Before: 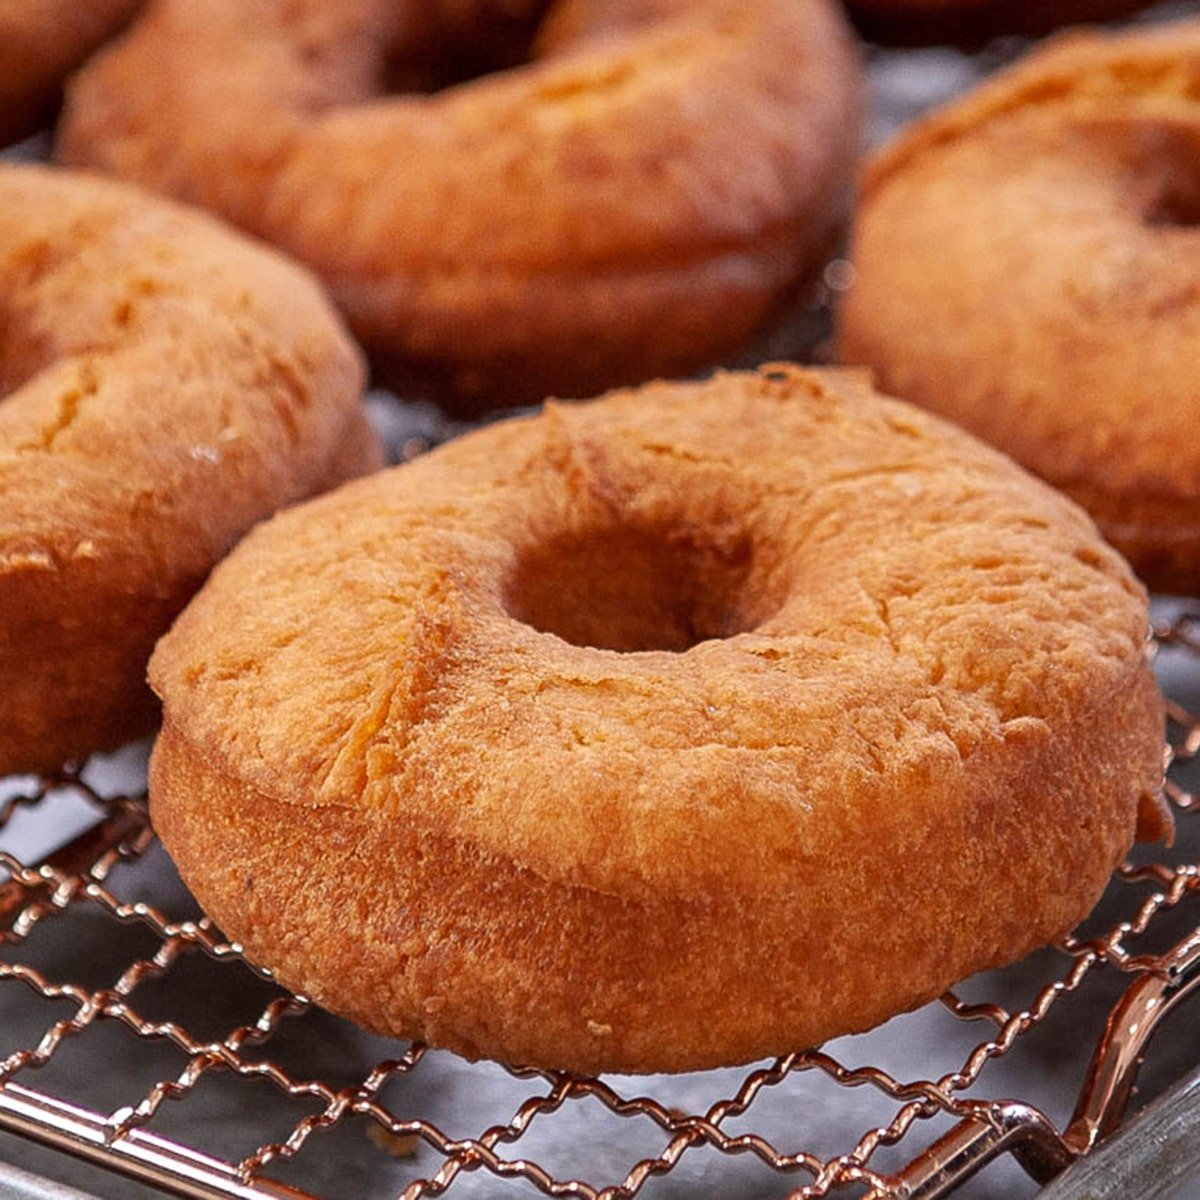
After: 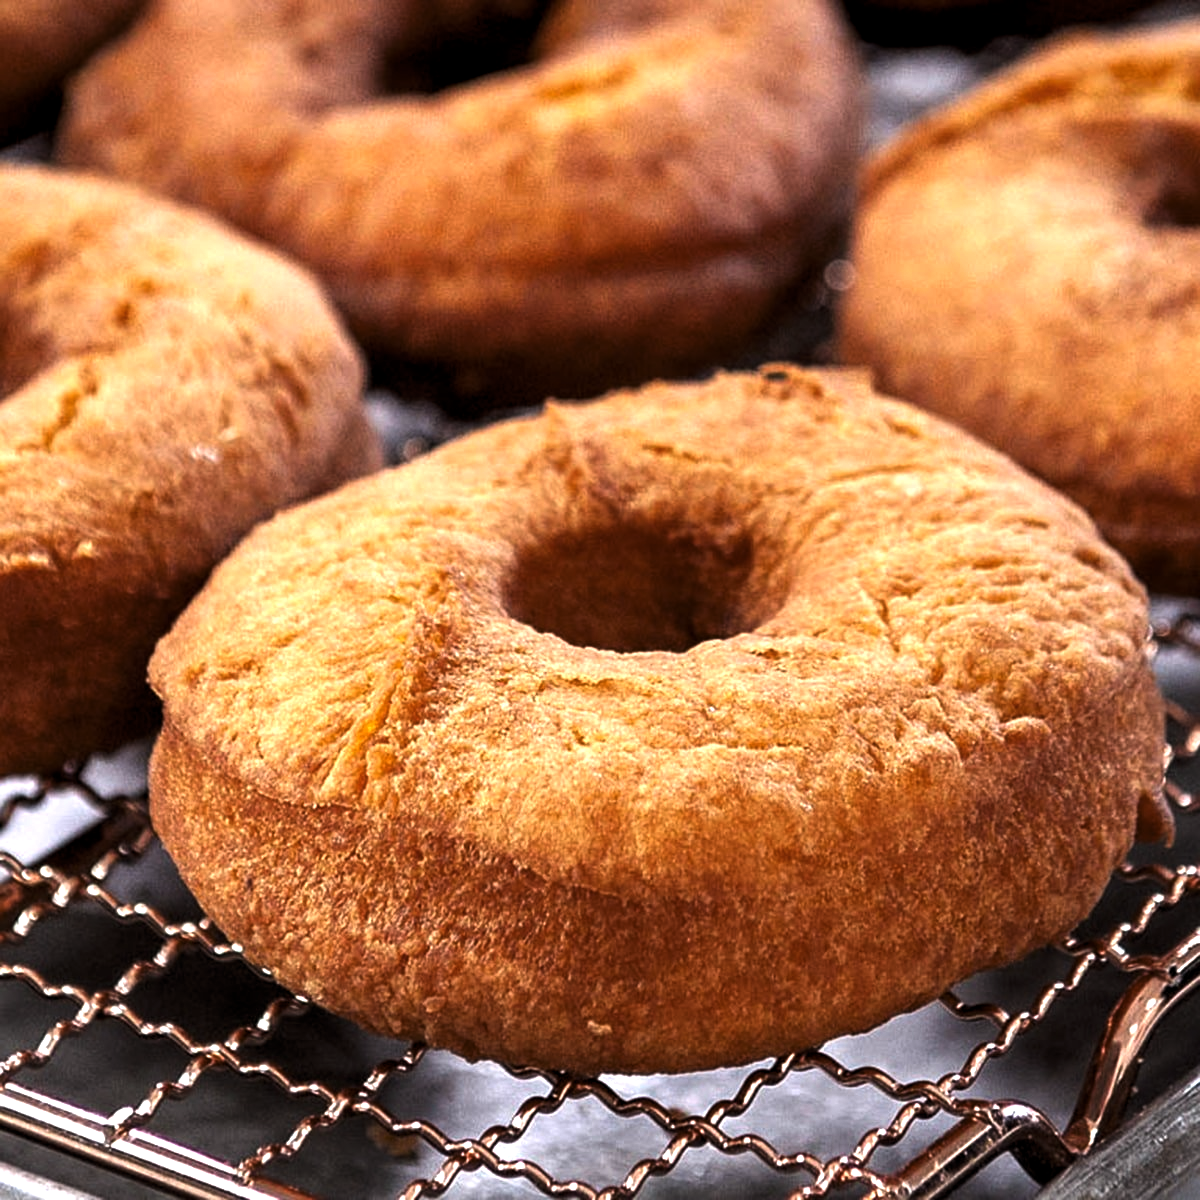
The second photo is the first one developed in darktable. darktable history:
white balance: emerald 1
levels: levels [0.044, 0.475, 0.791]
